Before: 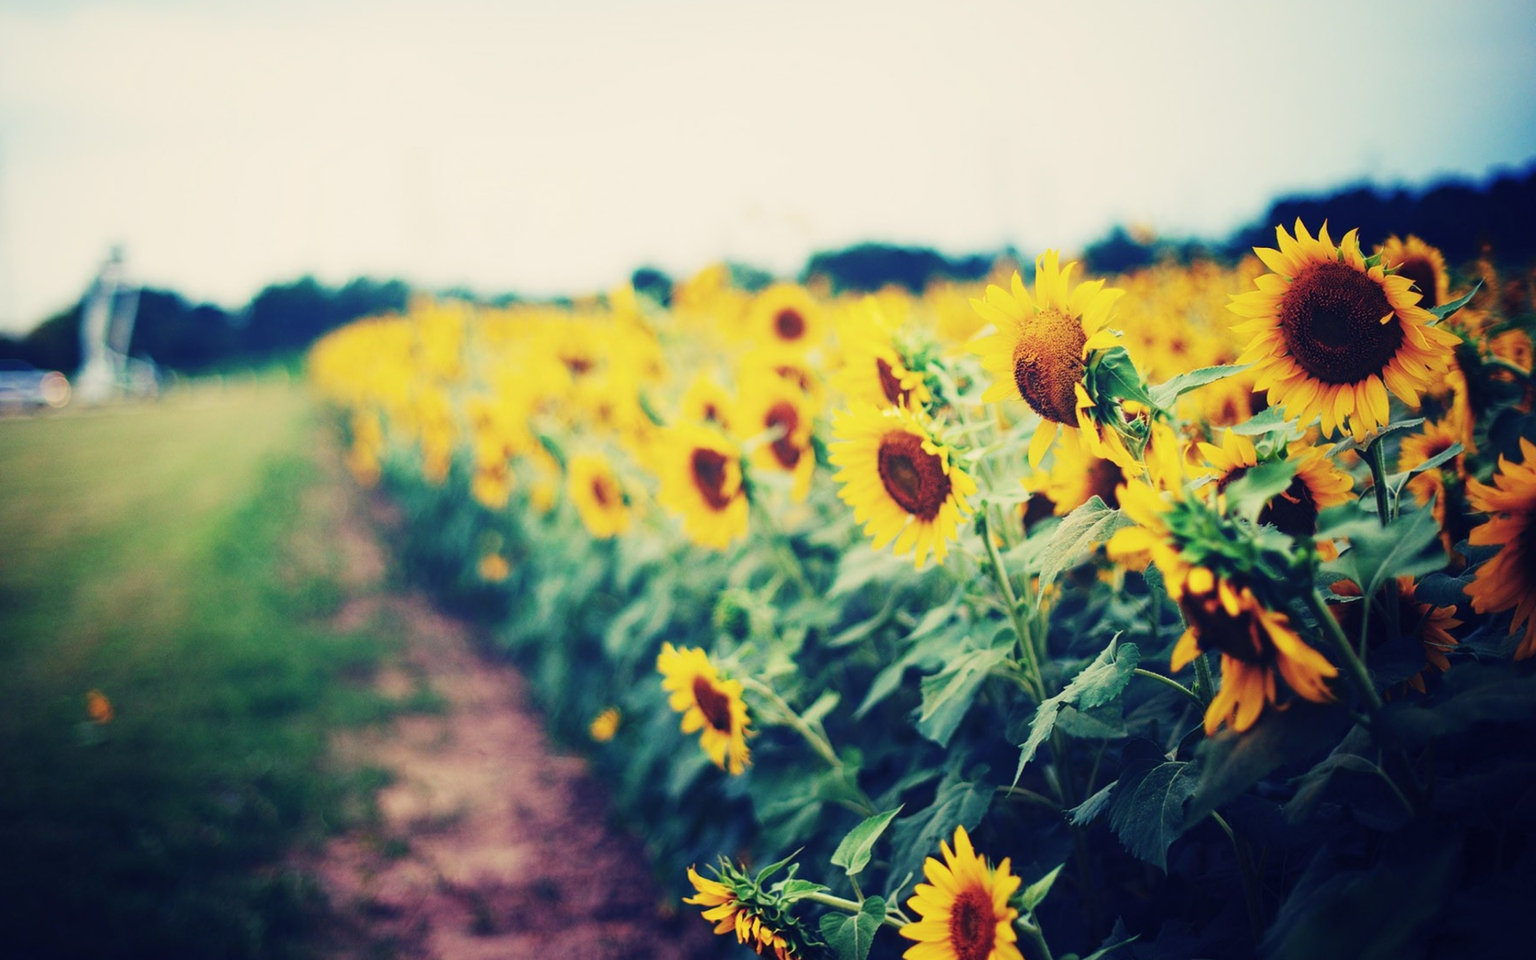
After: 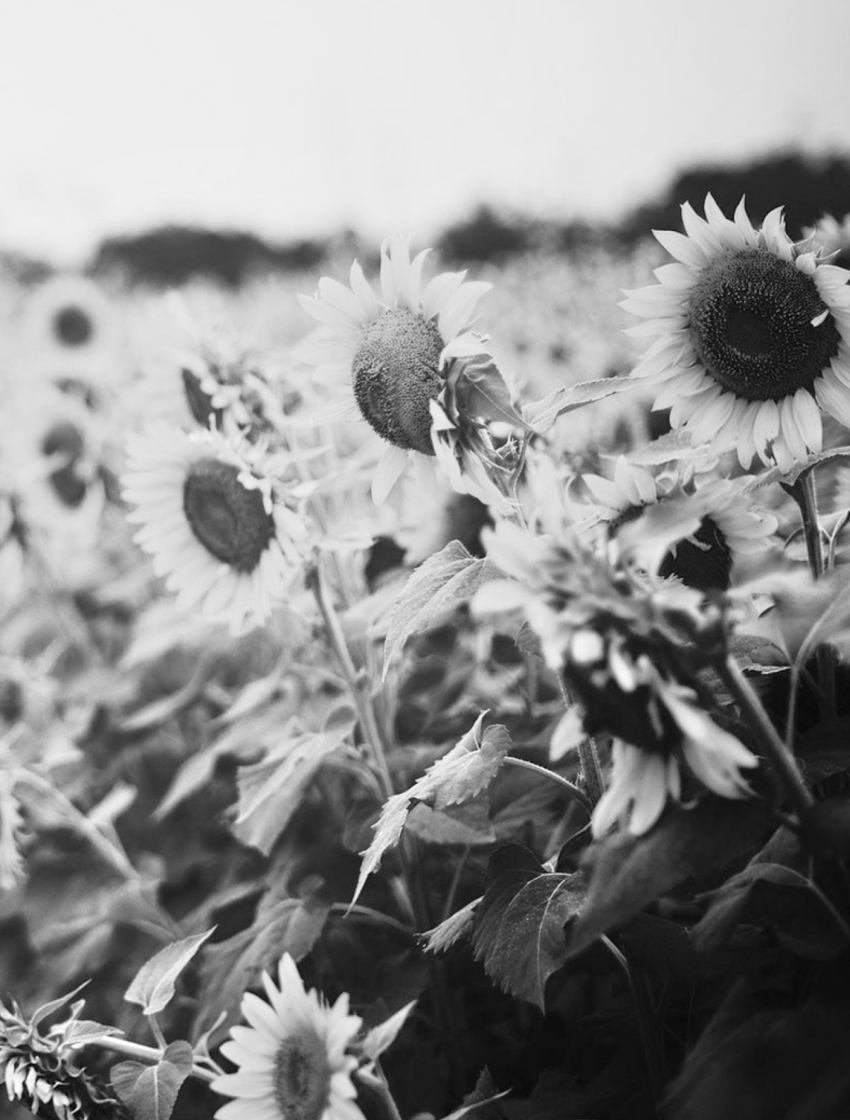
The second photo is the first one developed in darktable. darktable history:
tone equalizer: -7 EV 0.15 EV, -6 EV 0.6 EV, -5 EV 1.15 EV, -4 EV 1.33 EV, -3 EV 1.15 EV, -2 EV 0.6 EV, -1 EV 0.15 EV, mask exposure compensation -0.5 EV
crop: left 47.628%, top 6.643%, right 7.874%
monochrome: on, module defaults
